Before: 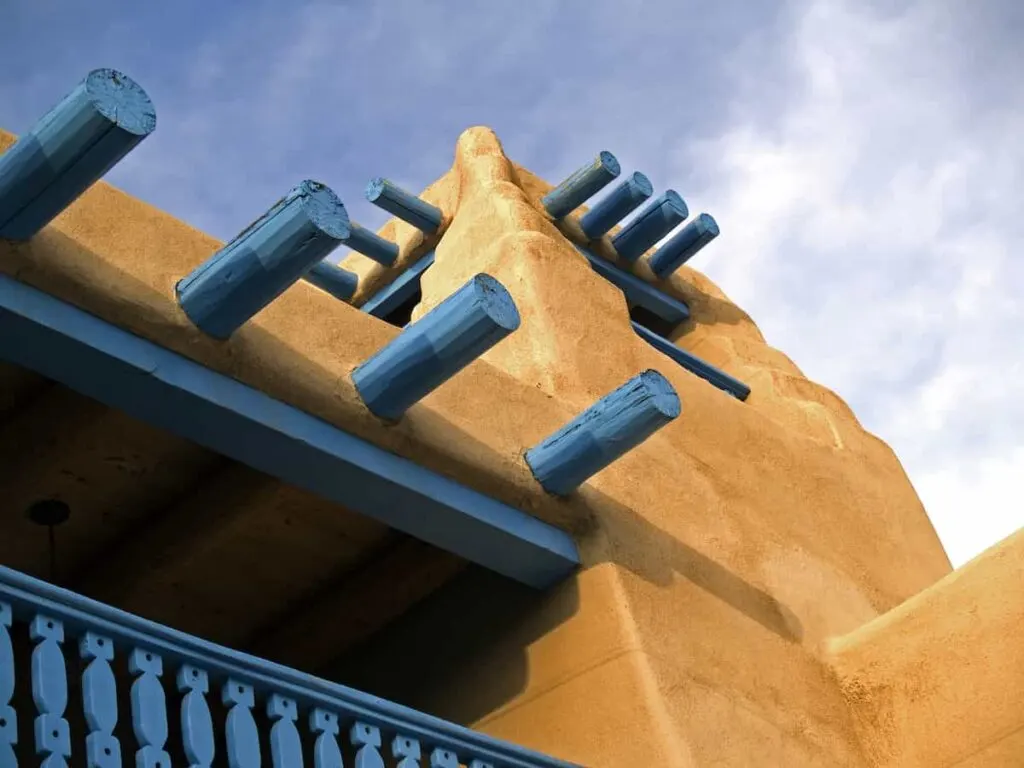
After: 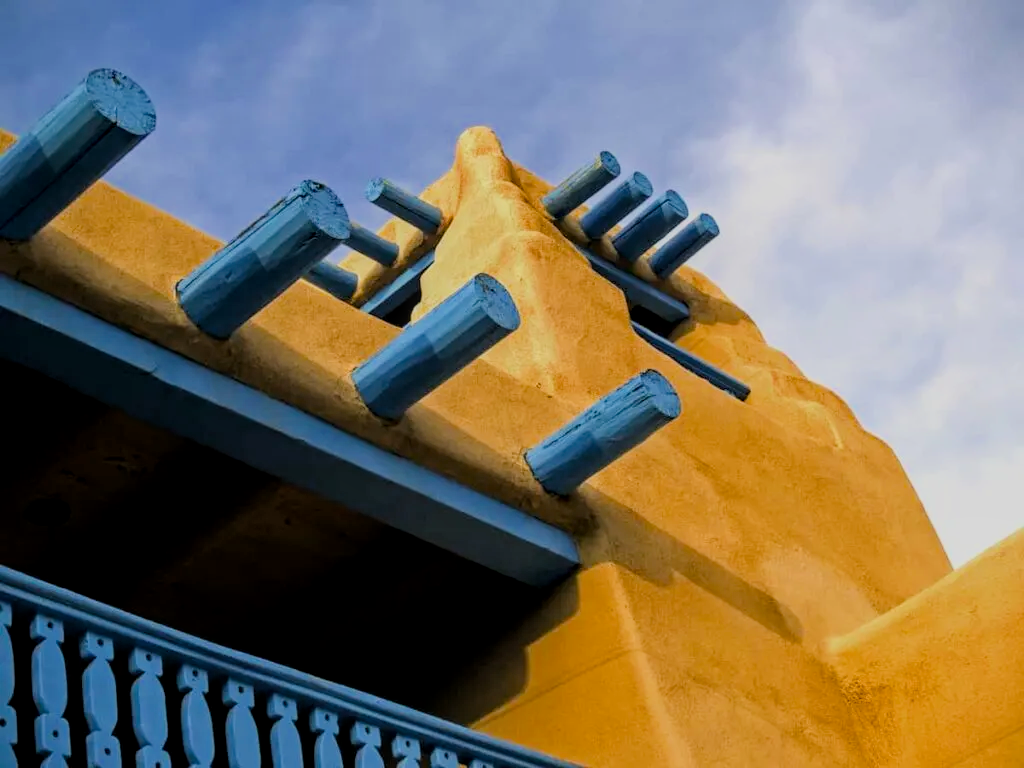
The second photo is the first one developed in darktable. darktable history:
filmic rgb: black relative exposure -7.48 EV, white relative exposure 4.83 EV, hardness 3.4, color science v6 (2022)
local contrast: on, module defaults
tone equalizer: on, module defaults
color balance rgb: perceptual saturation grading › global saturation 25%, global vibrance 10%
